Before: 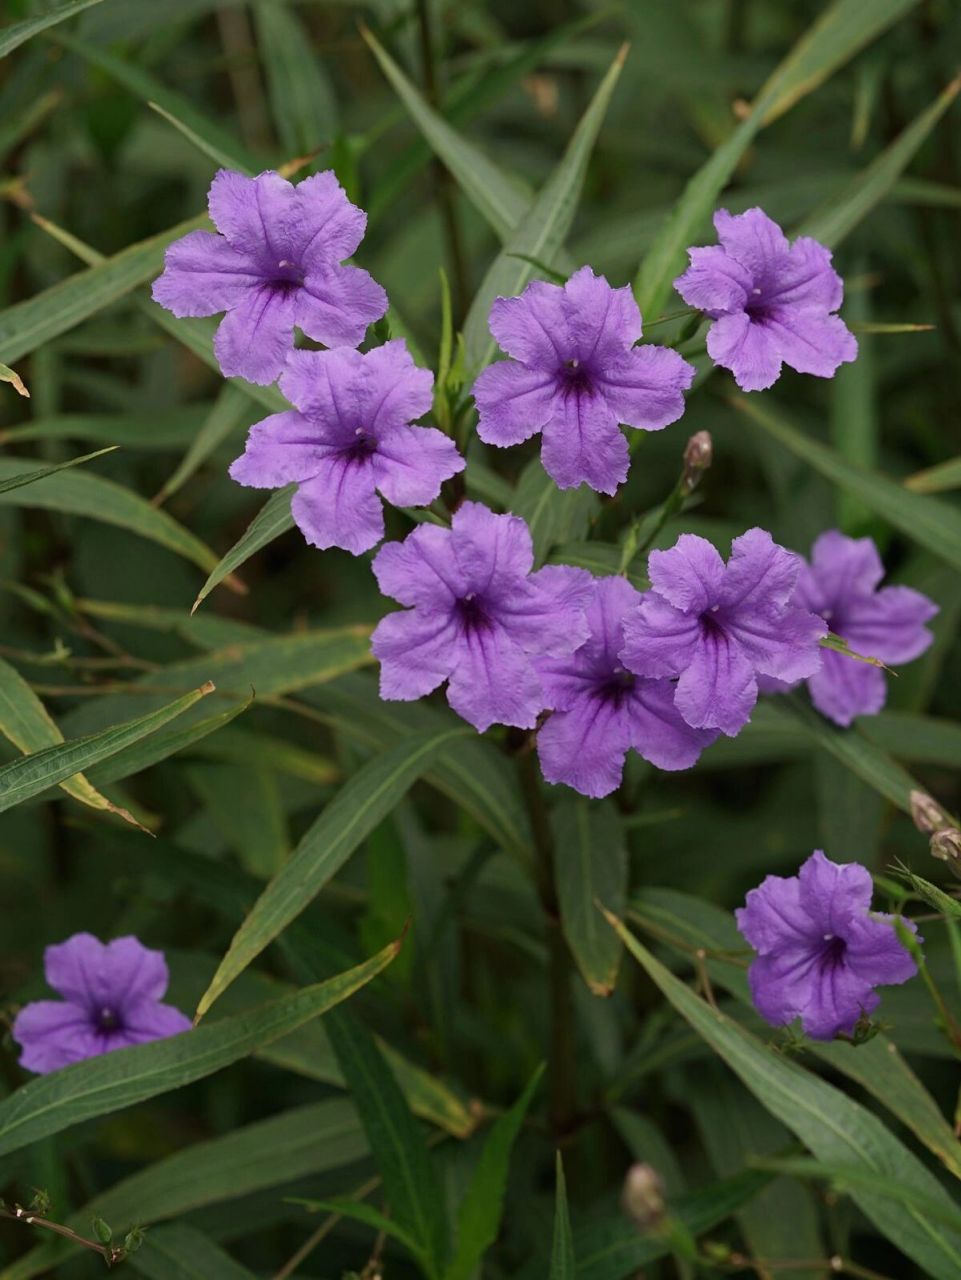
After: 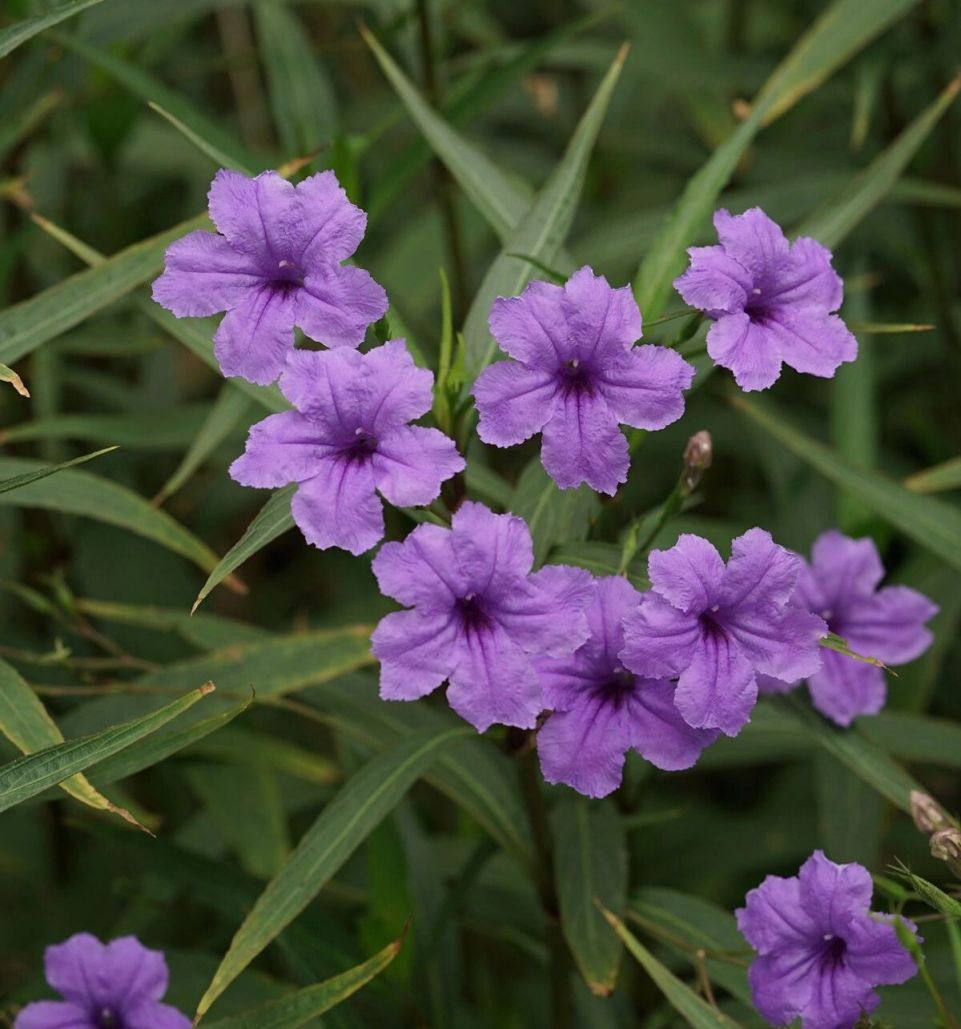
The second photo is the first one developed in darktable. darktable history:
crop: bottom 19.606%
